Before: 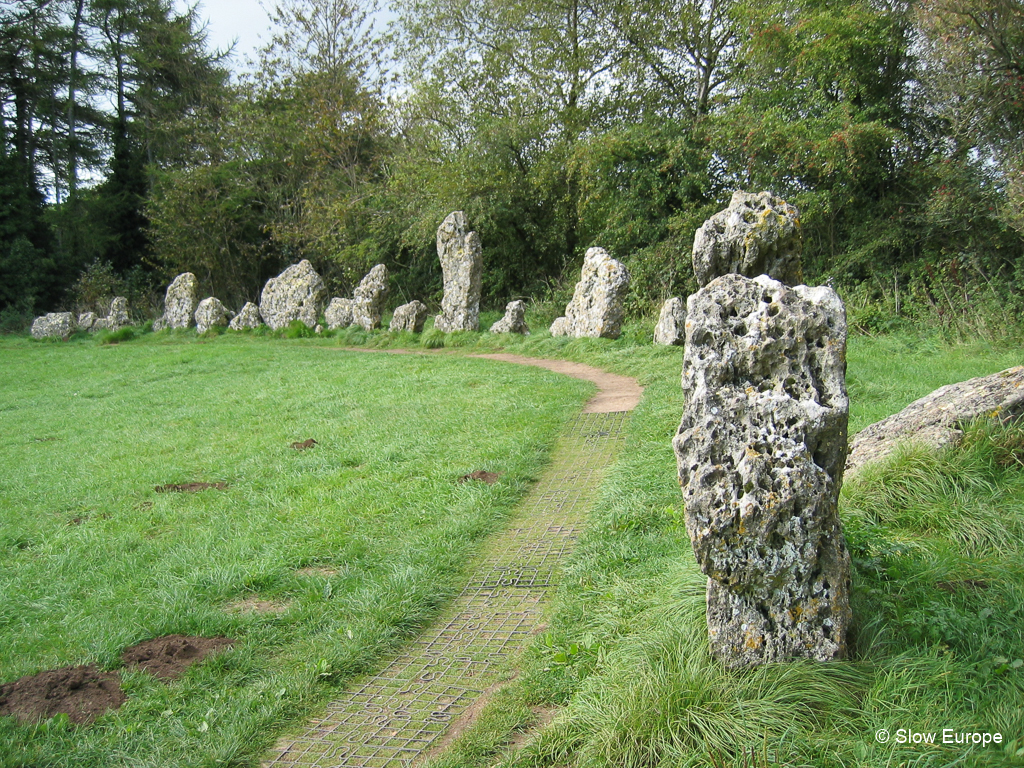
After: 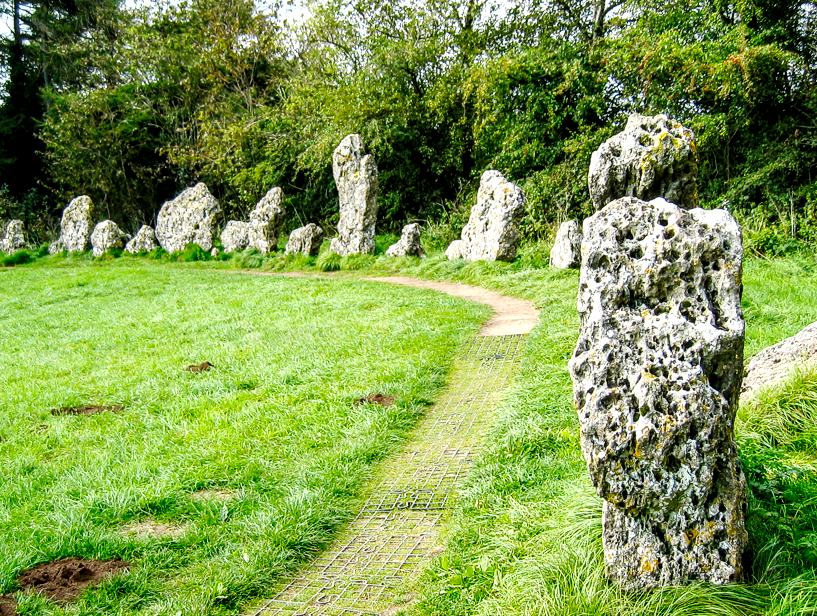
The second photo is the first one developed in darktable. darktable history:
base curve: curves: ch0 [(0, 0) (0.036, 0.025) (0.121, 0.166) (0.206, 0.329) (0.605, 0.79) (1, 1)], preserve colors none
local contrast: highlights 60%, shadows 60%, detail 160%
color balance rgb: perceptual saturation grading › global saturation 18.138%, global vibrance 14.448%
crop and rotate: left 10.157%, top 10.031%, right 10.036%, bottom 9.76%
